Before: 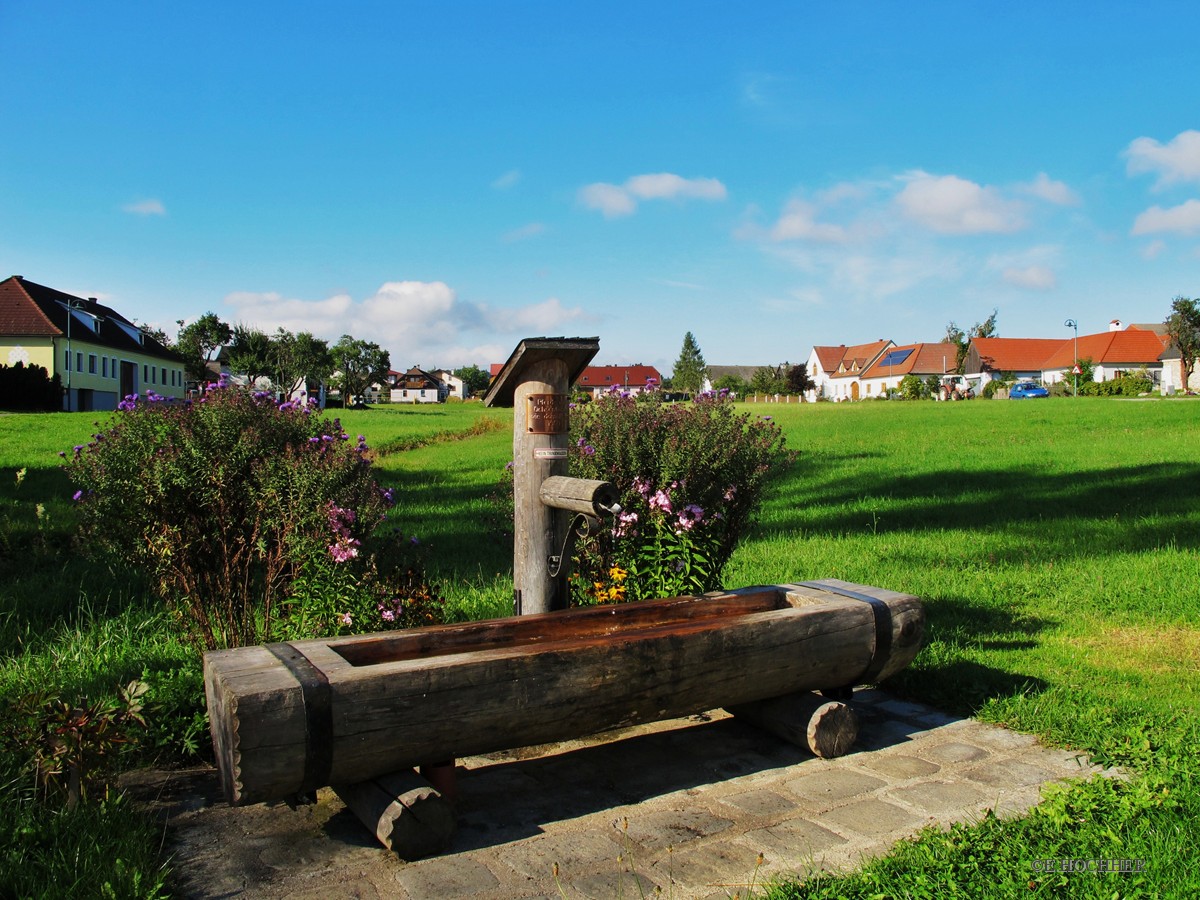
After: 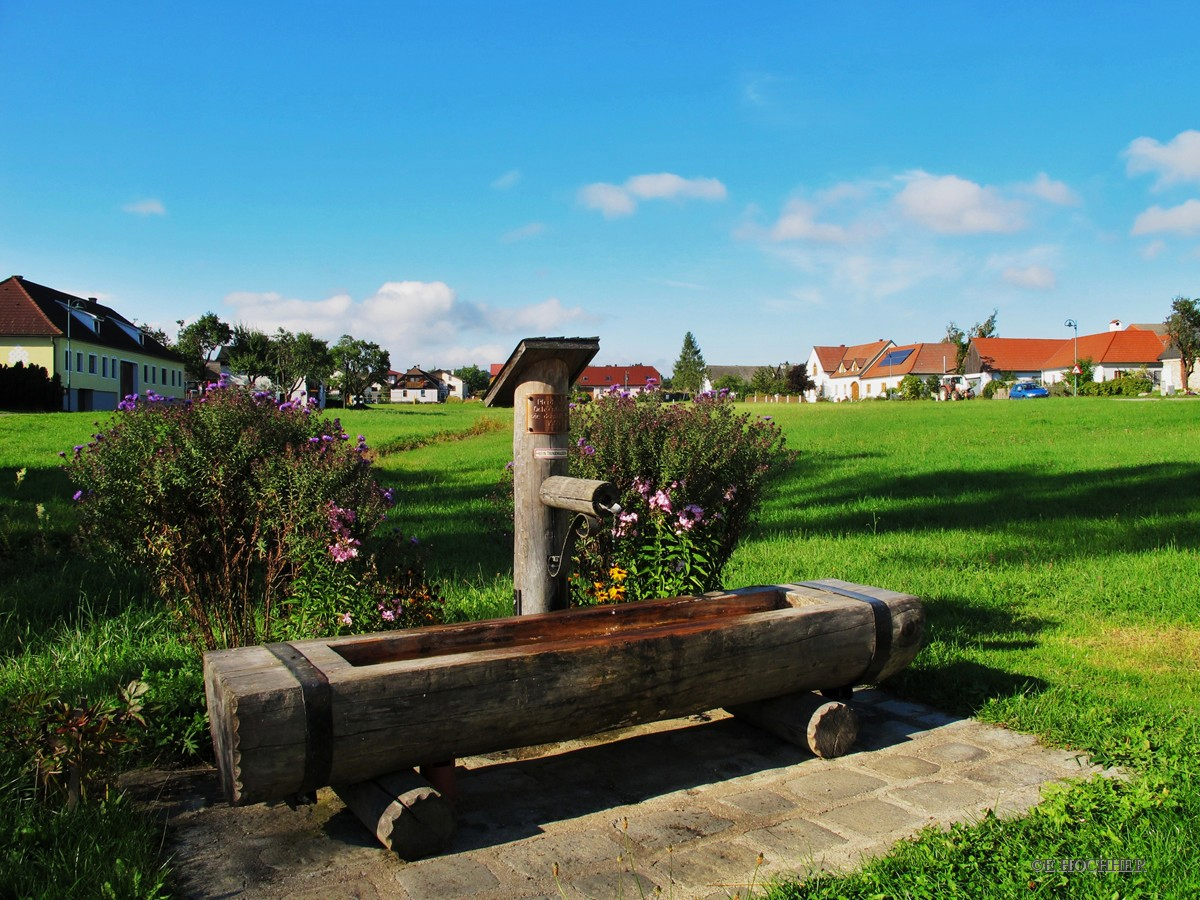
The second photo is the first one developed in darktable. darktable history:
contrast brightness saturation: contrast 0.101, brightness 0.014, saturation 0.021
shadows and highlights: shadows 25.42, highlights -23.88
